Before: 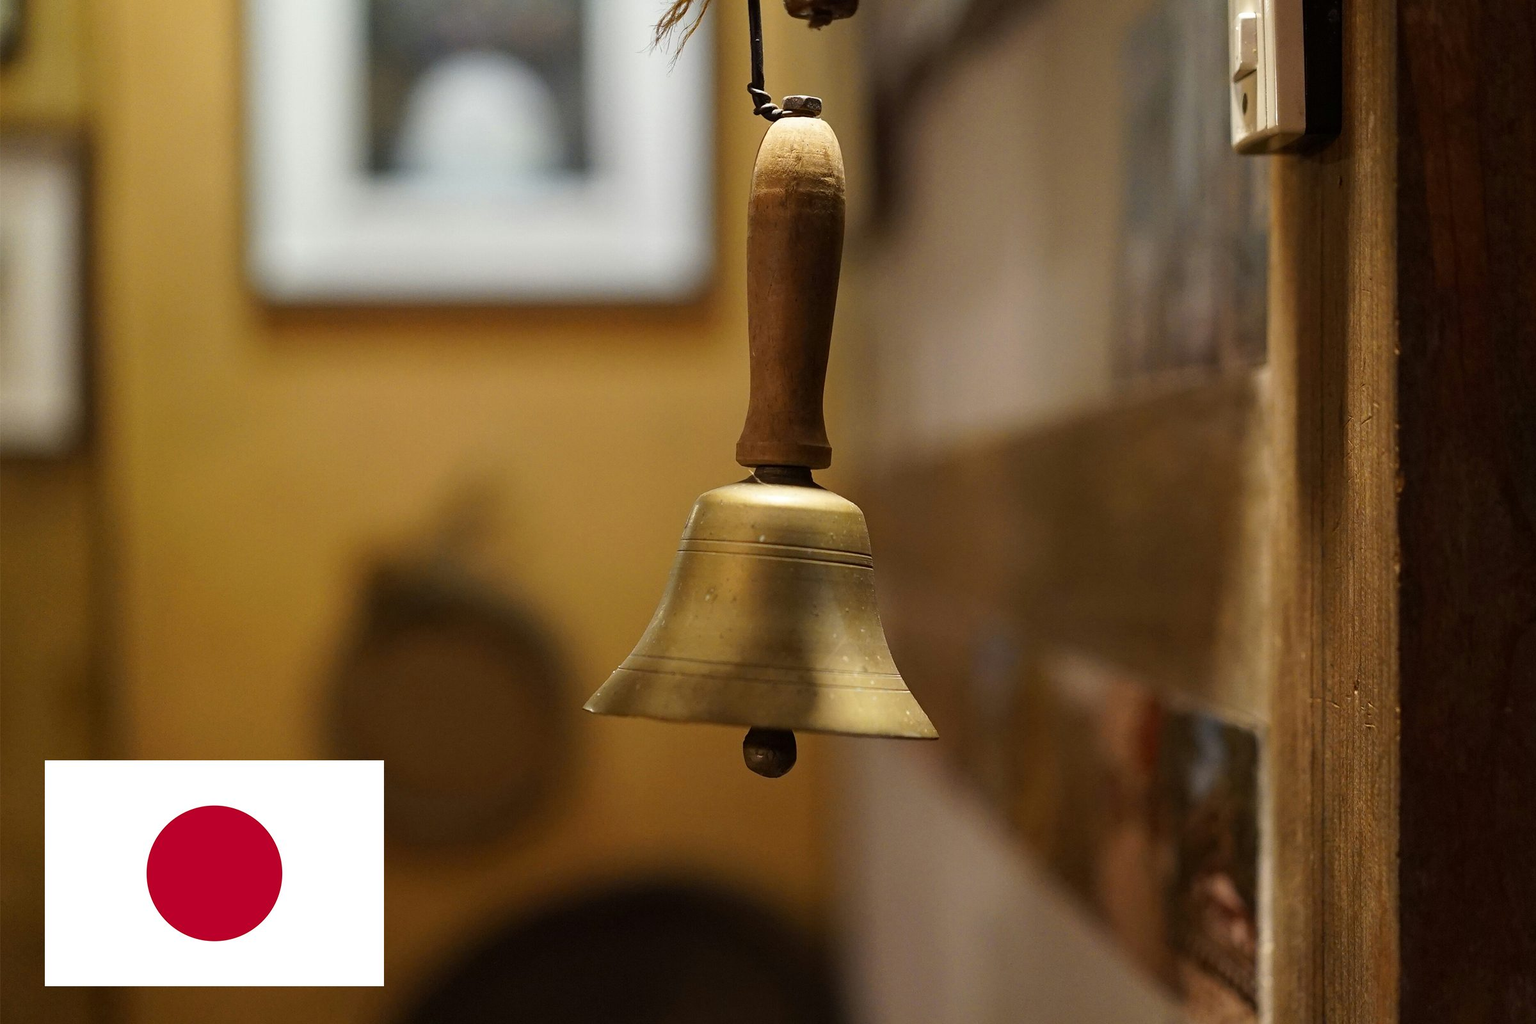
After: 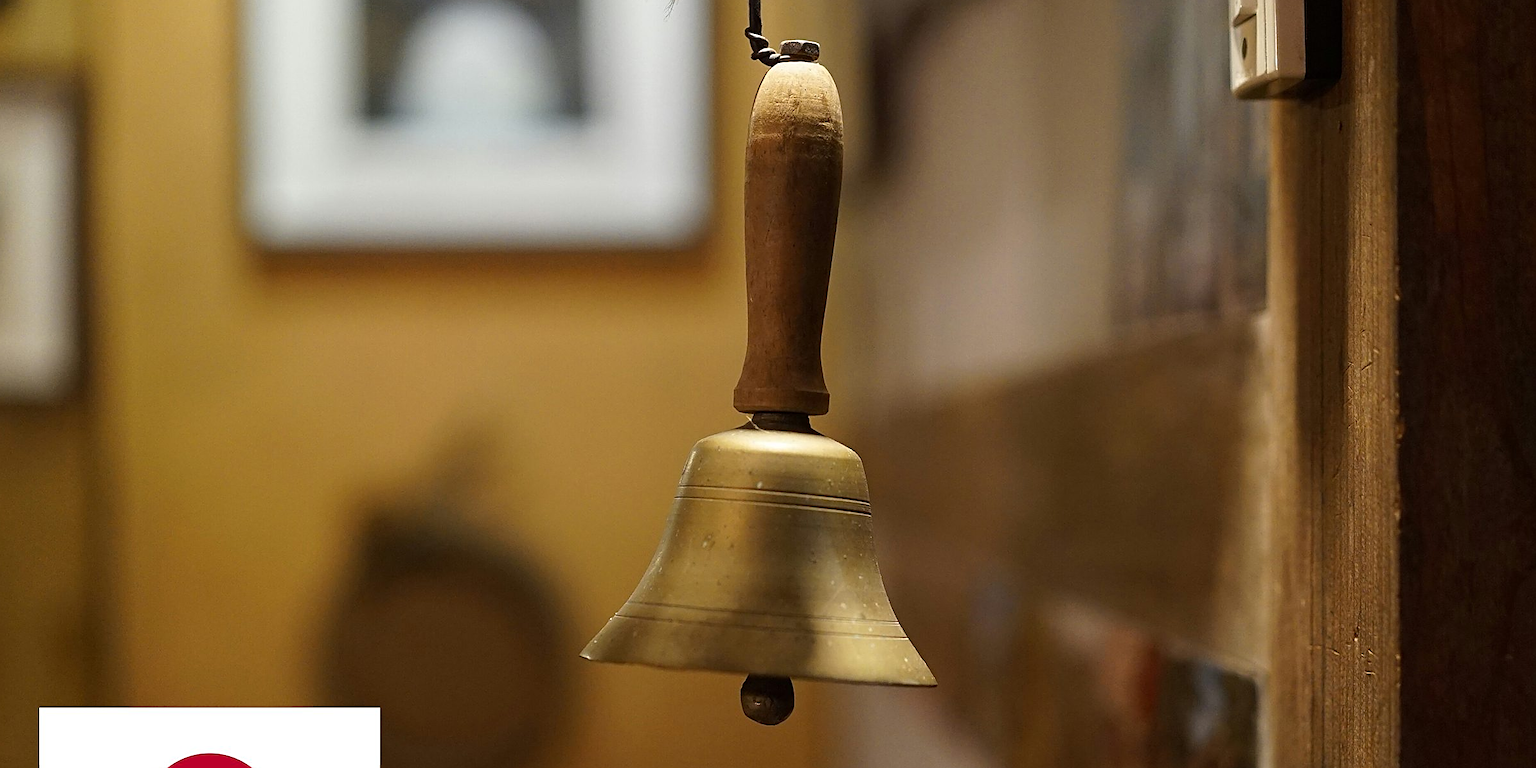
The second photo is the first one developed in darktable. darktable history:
sharpen: on, module defaults
crop: left 0.387%, top 5.469%, bottom 19.809%
